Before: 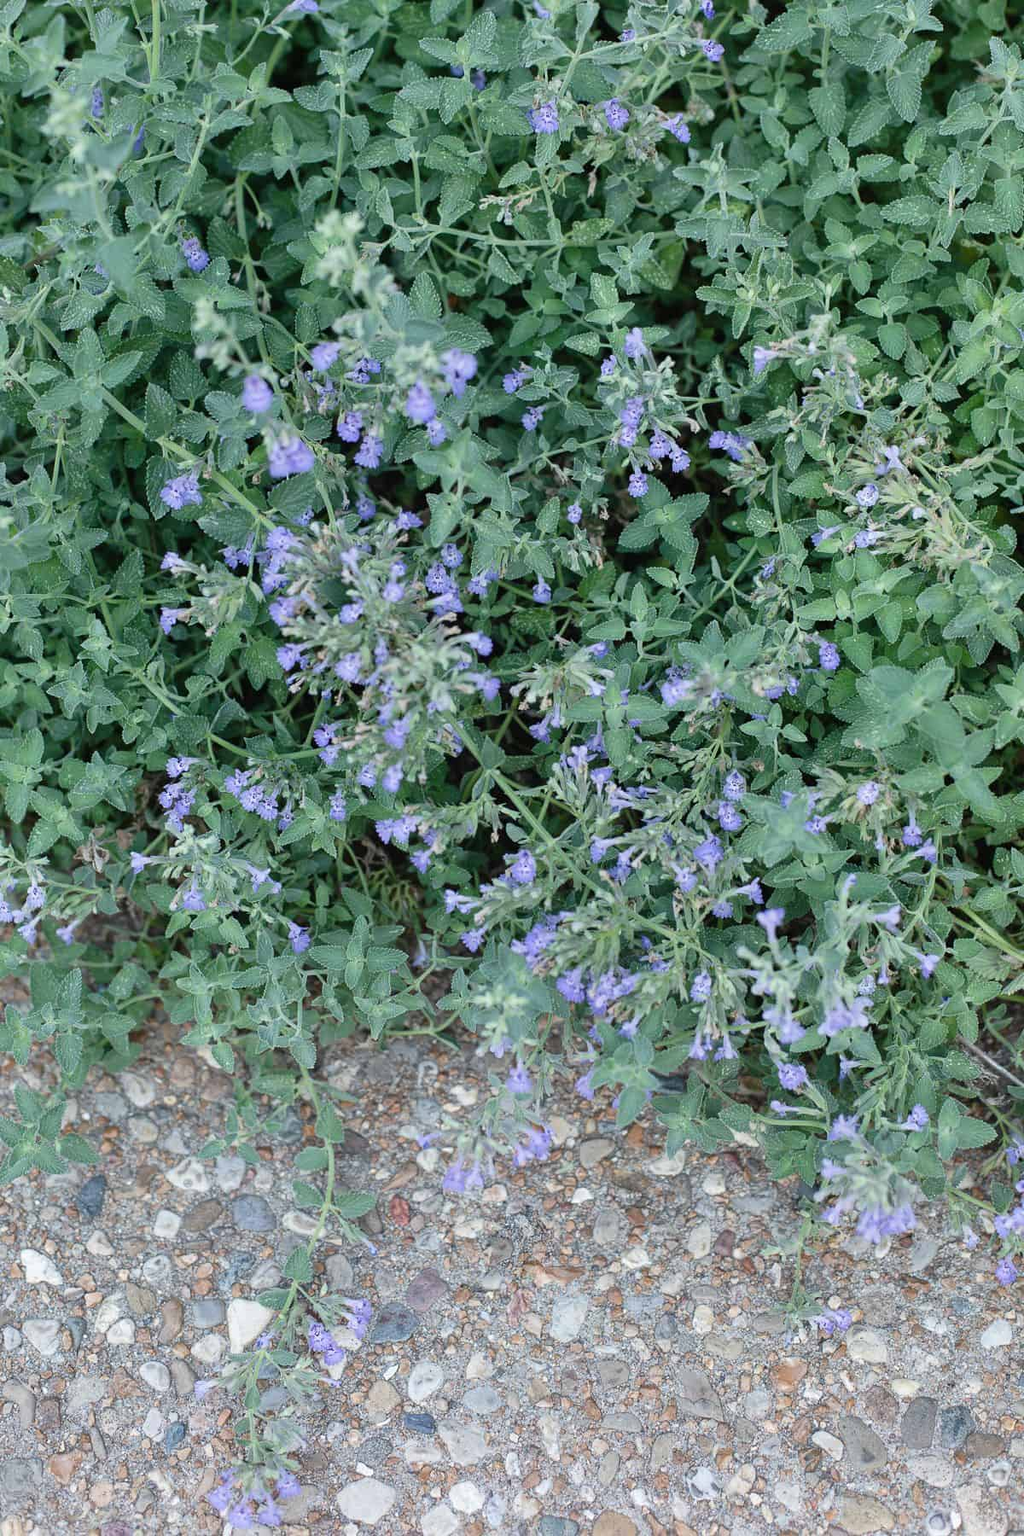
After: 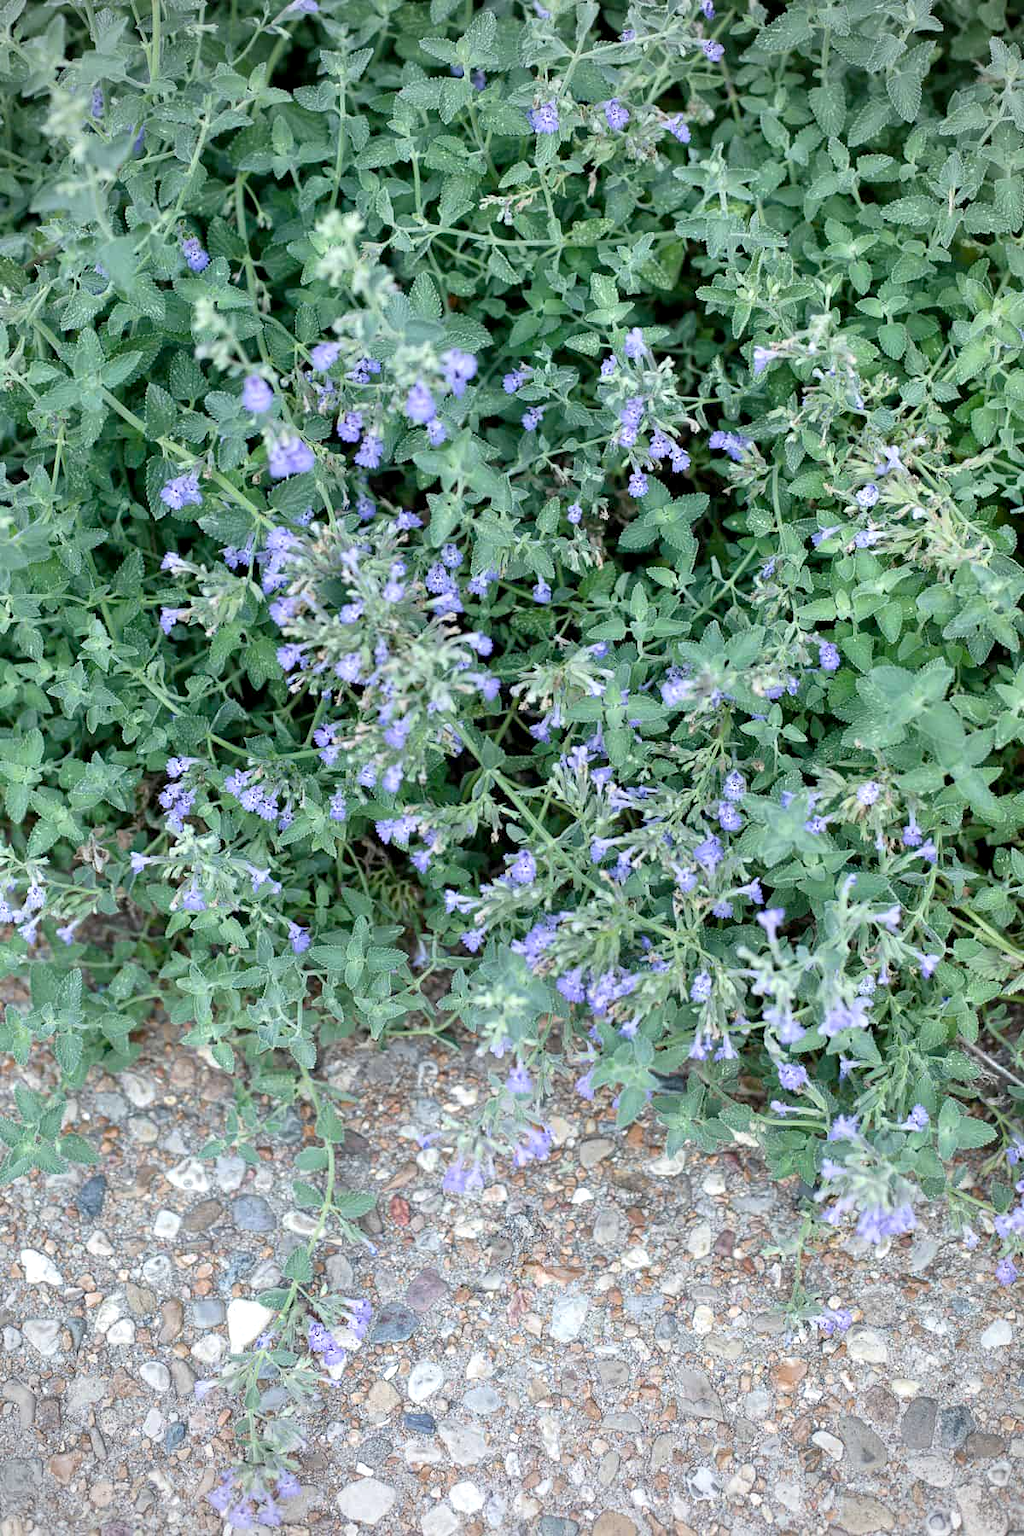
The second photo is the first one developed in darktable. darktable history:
exposure: black level correction 0.005, exposure 0.417 EV, compensate highlight preservation false
vignetting: fall-off radius 60.92%
